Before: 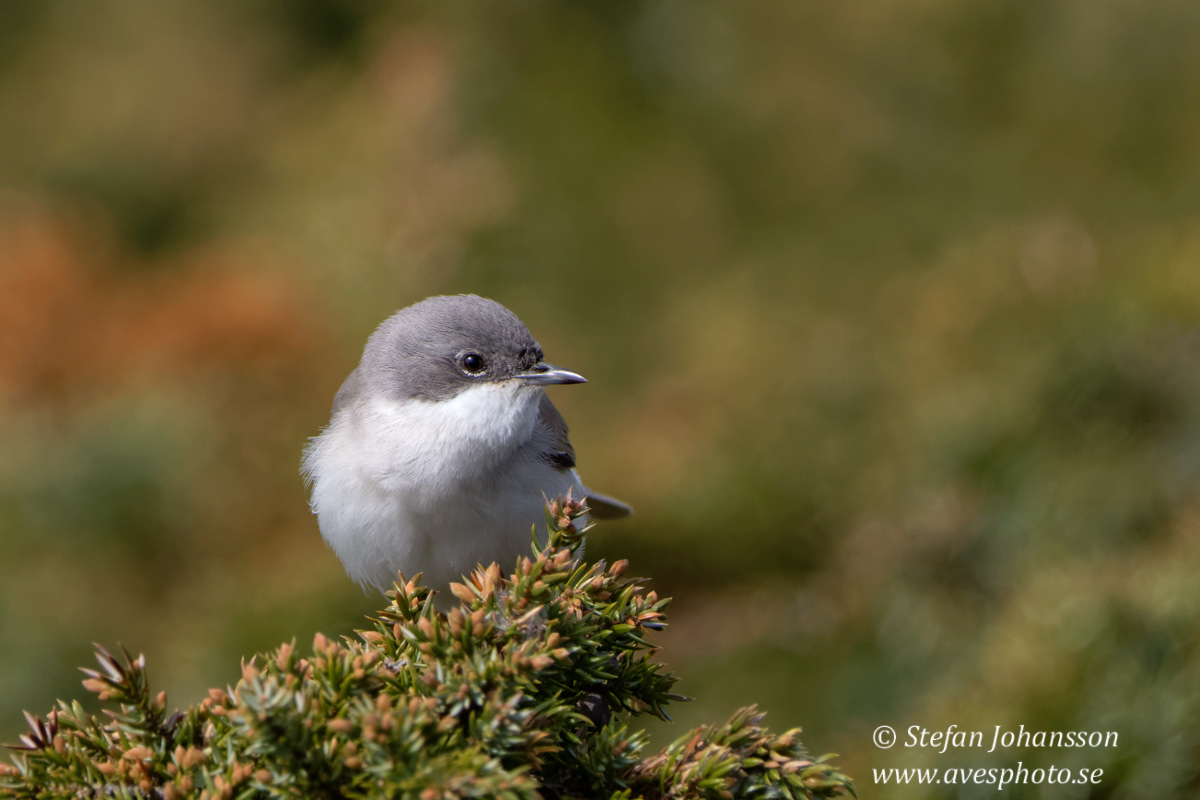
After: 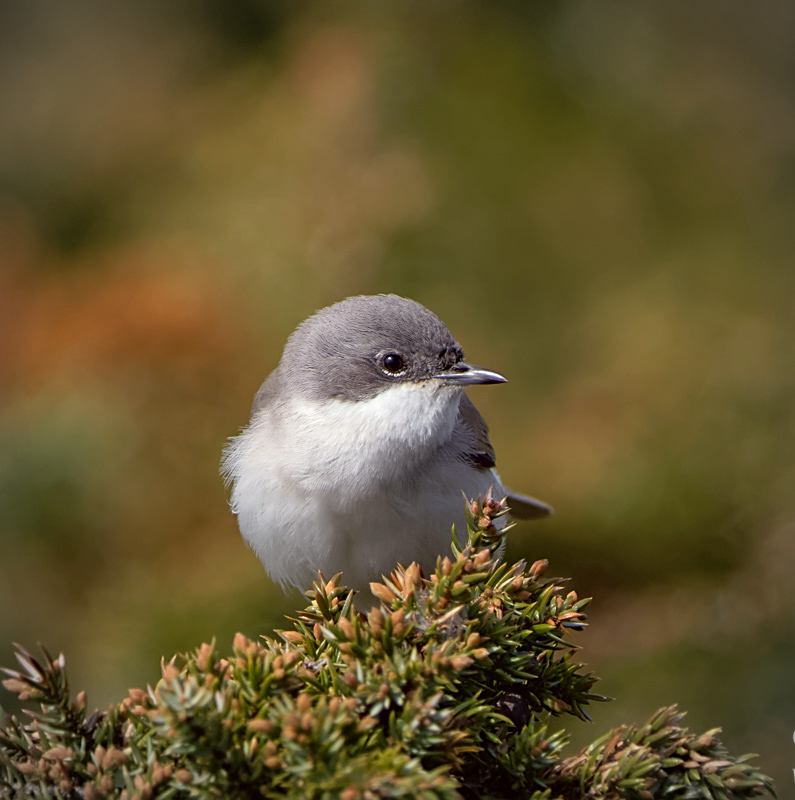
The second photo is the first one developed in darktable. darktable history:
crop and rotate: left 6.694%, right 27.021%
vignetting: fall-off start 91.58%
sharpen: on, module defaults
color correction: highlights a* -1.06, highlights b* 4.57, shadows a* 3.52
